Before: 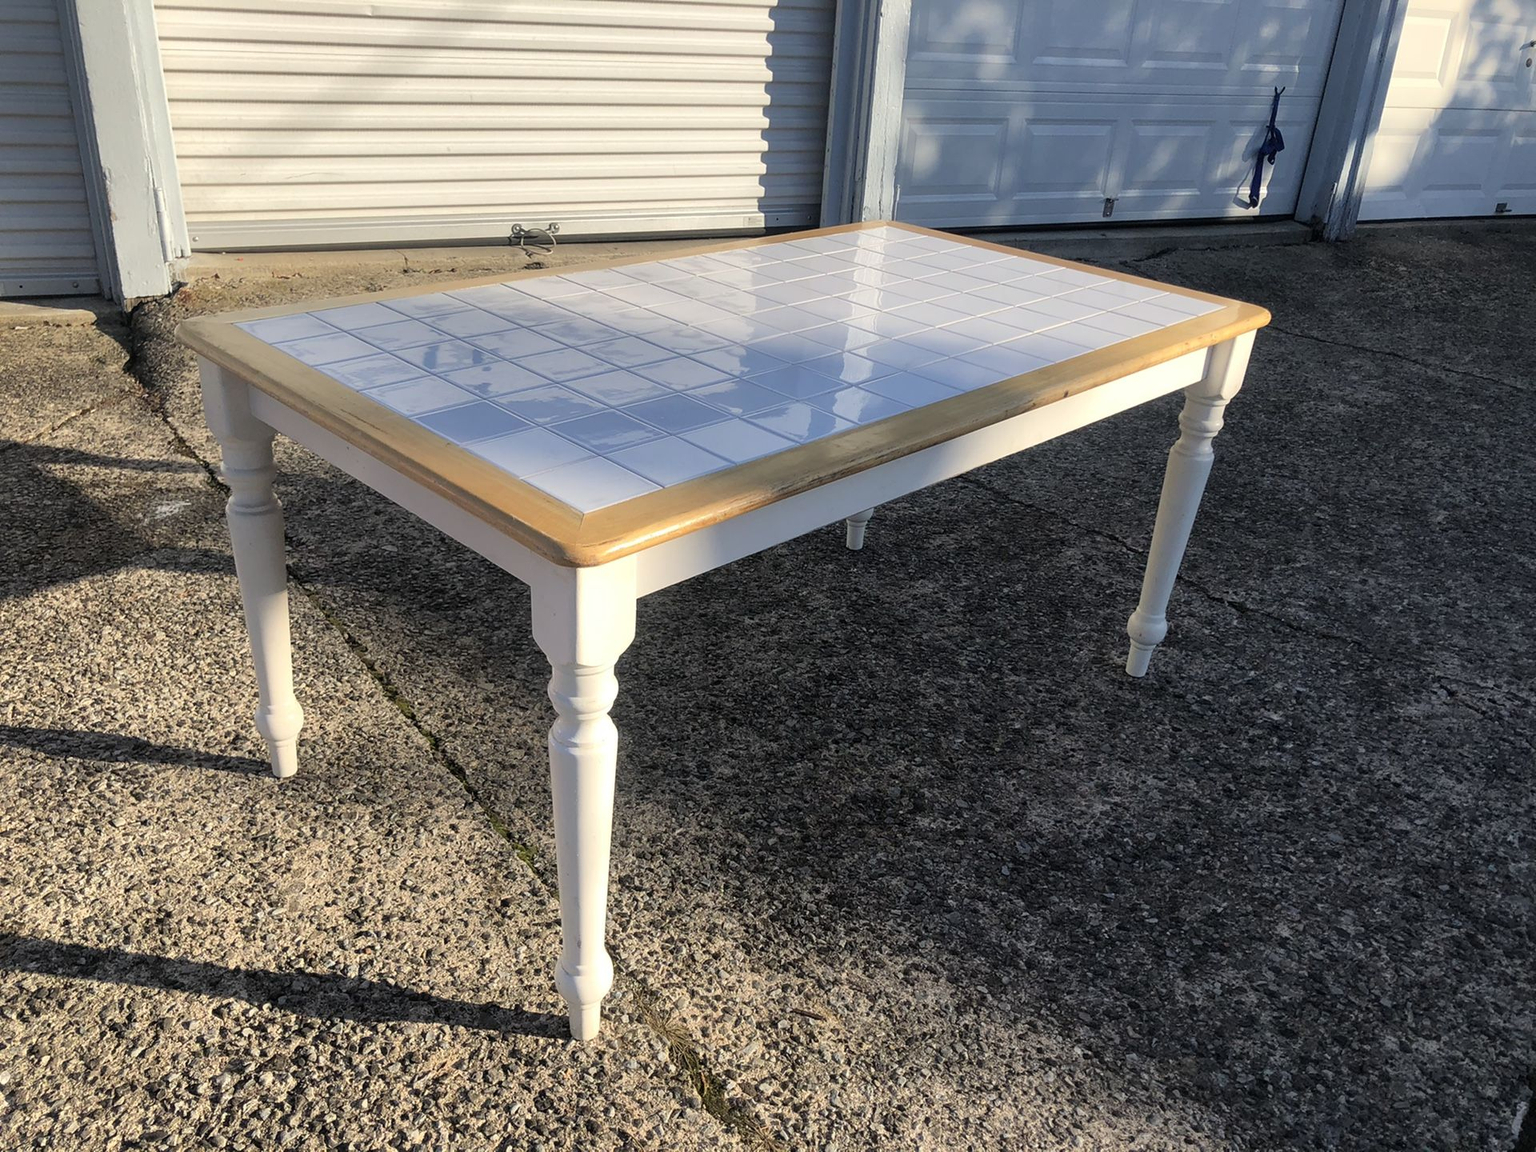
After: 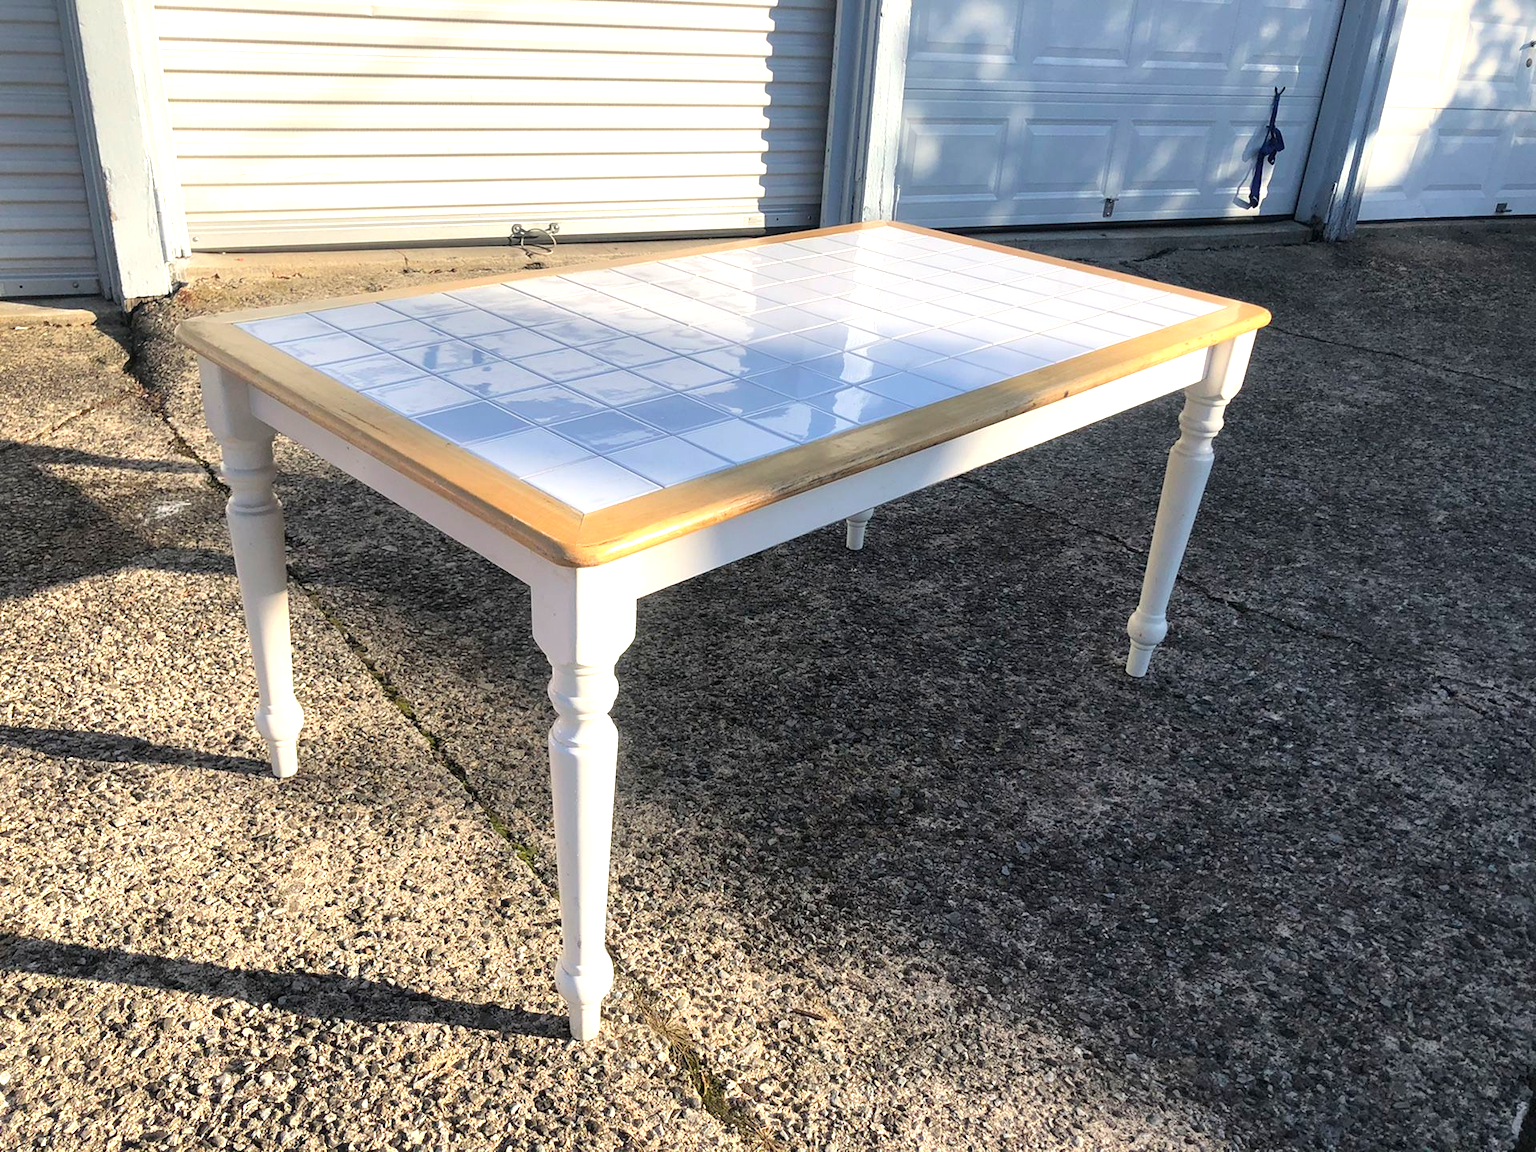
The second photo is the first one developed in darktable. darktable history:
exposure: black level correction 0, exposure 0.694 EV, compensate highlight preservation false
